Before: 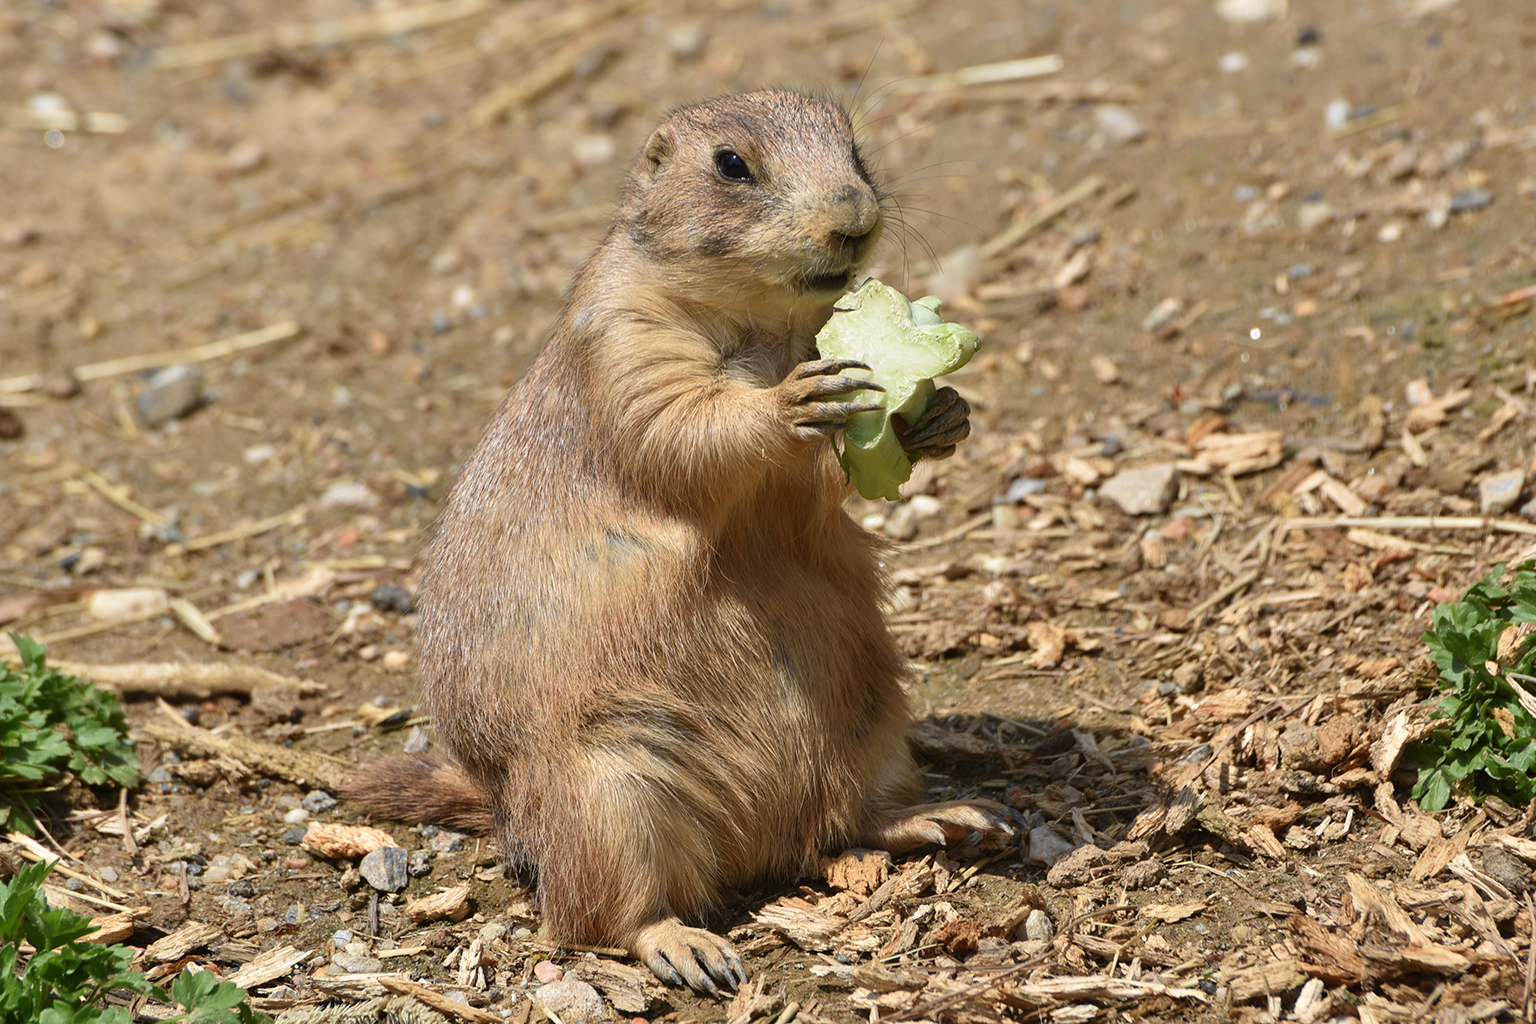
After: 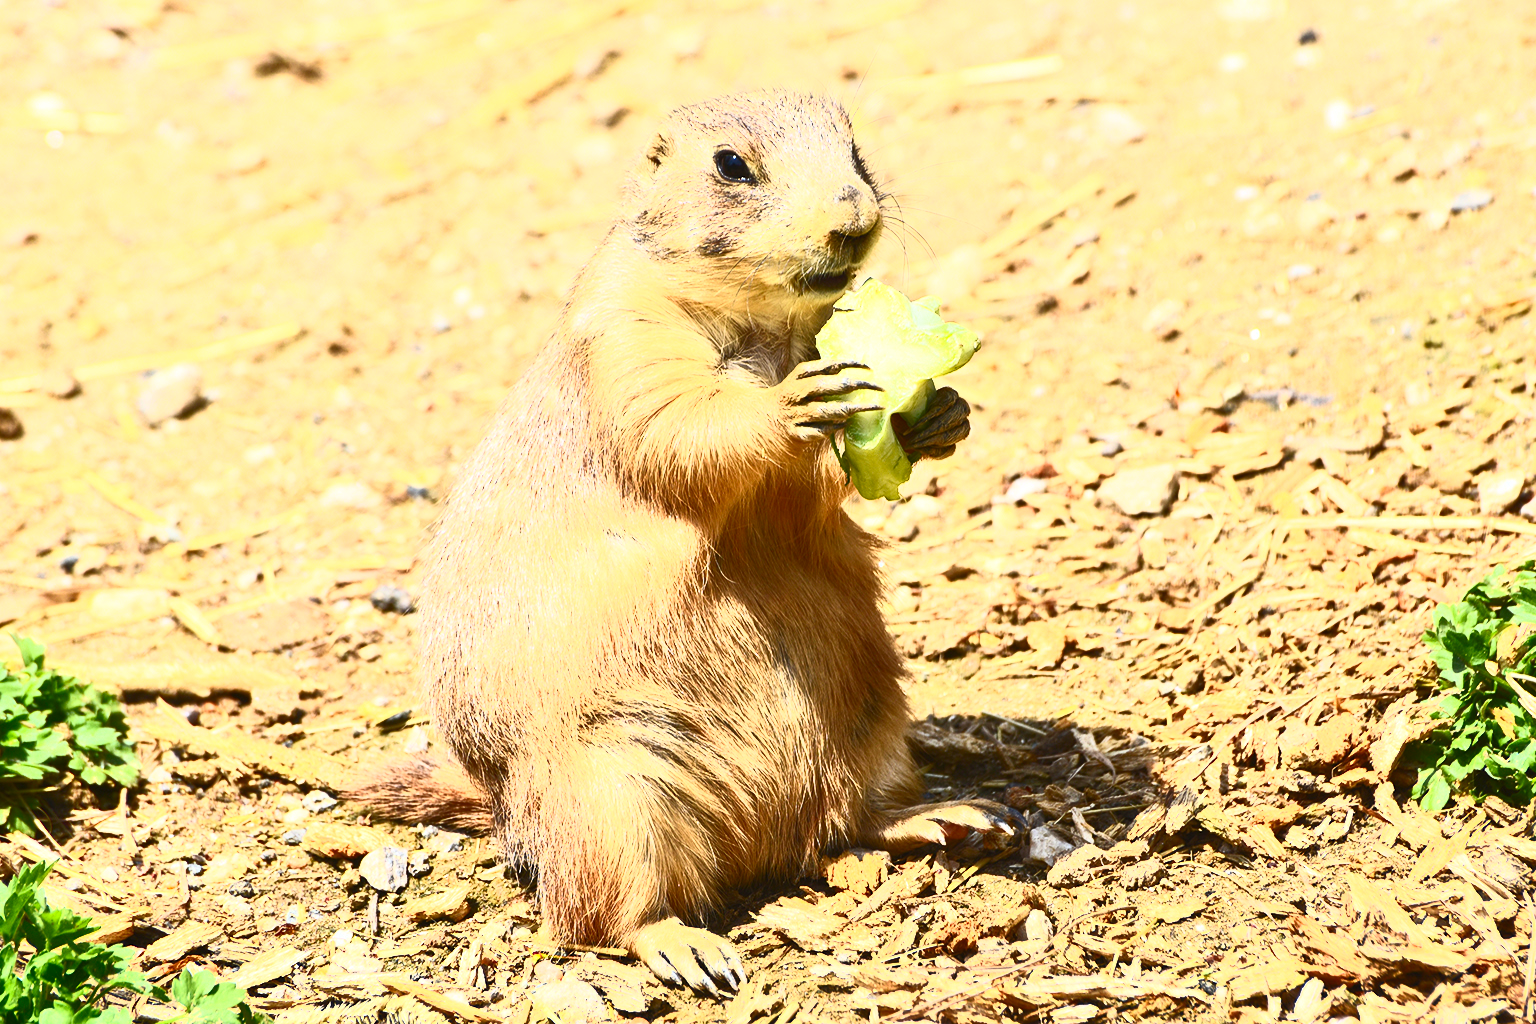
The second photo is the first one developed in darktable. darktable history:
contrast brightness saturation: contrast 0.83, brightness 0.59, saturation 0.59
exposure: black level correction 0.001, exposure 0.5 EV, compensate exposure bias true, compensate highlight preservation false
